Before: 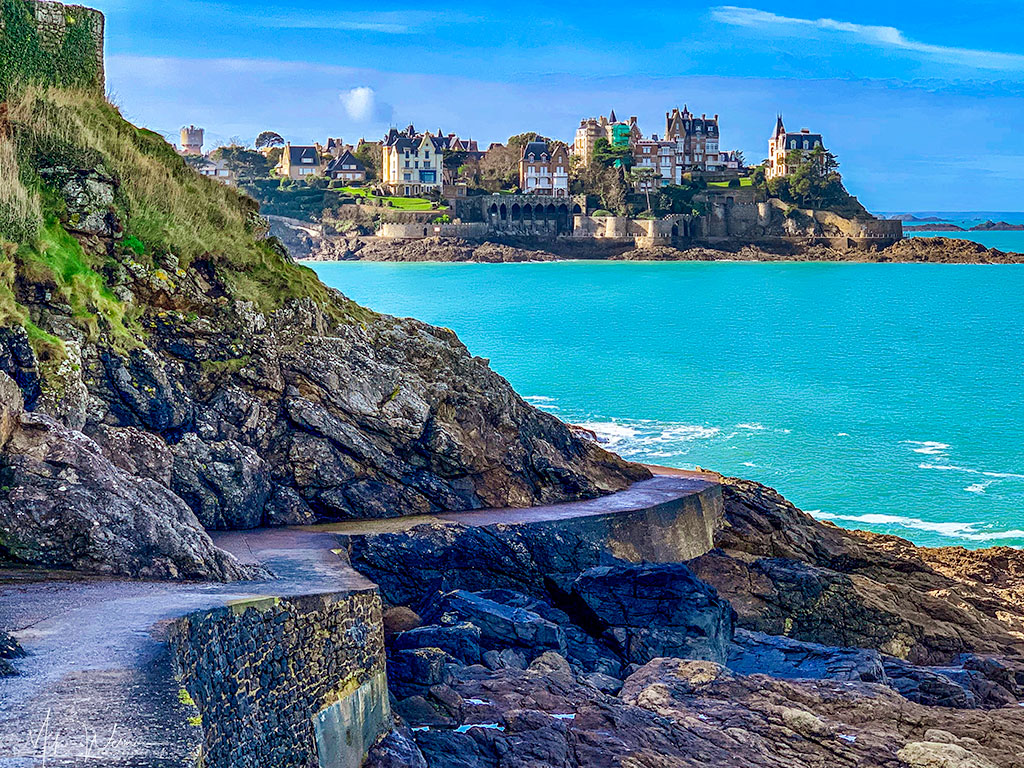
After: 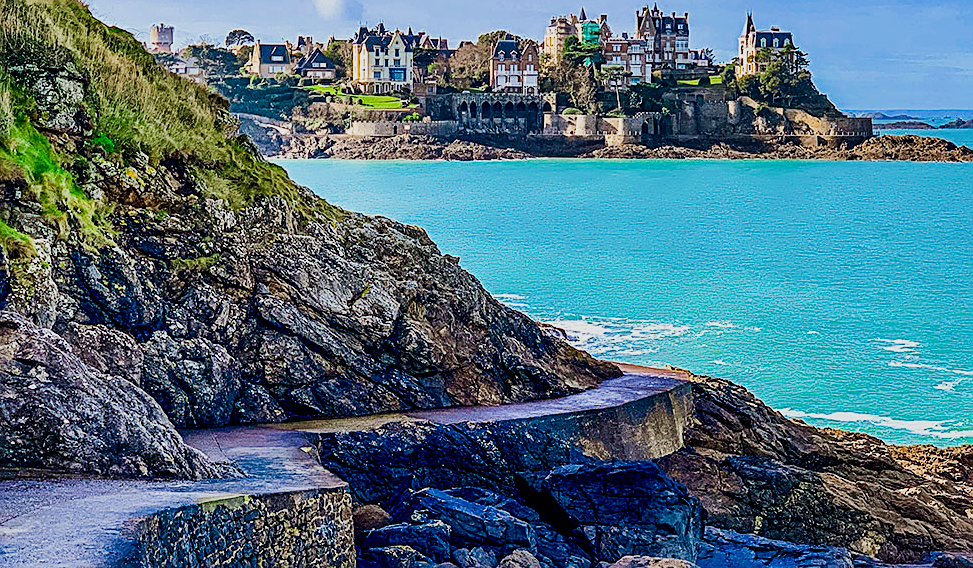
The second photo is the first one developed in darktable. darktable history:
sigmoid: contrast 1.54, target black 0
sharpen: on, module defaults
crop and rotate: left 2.991%, top 13.302%, right 1.981%, bottom 12.636%
